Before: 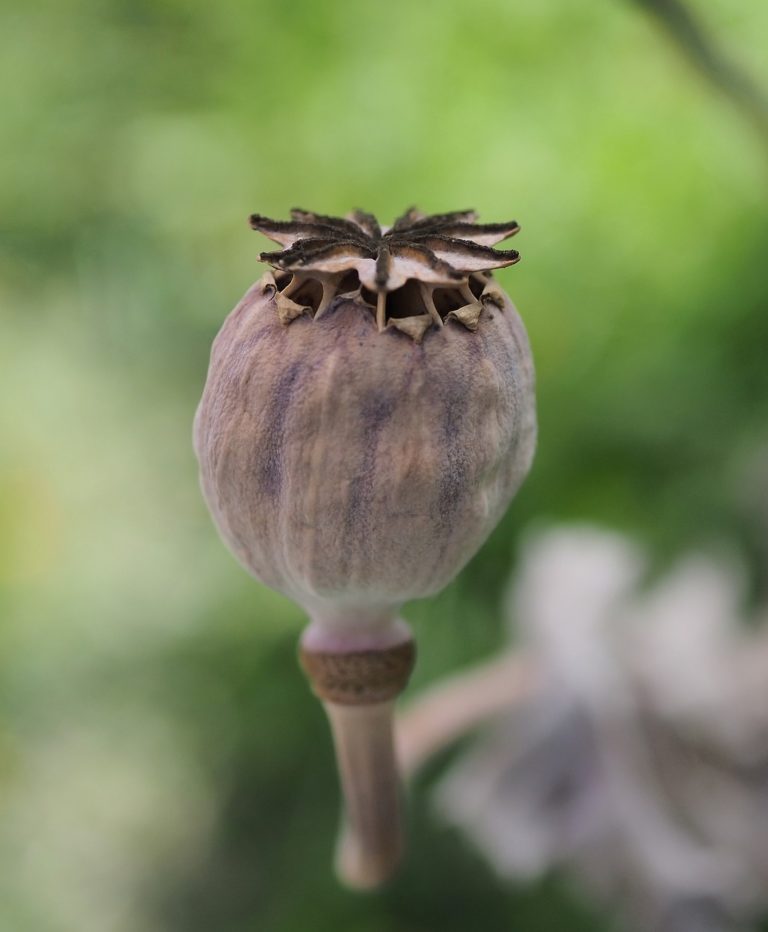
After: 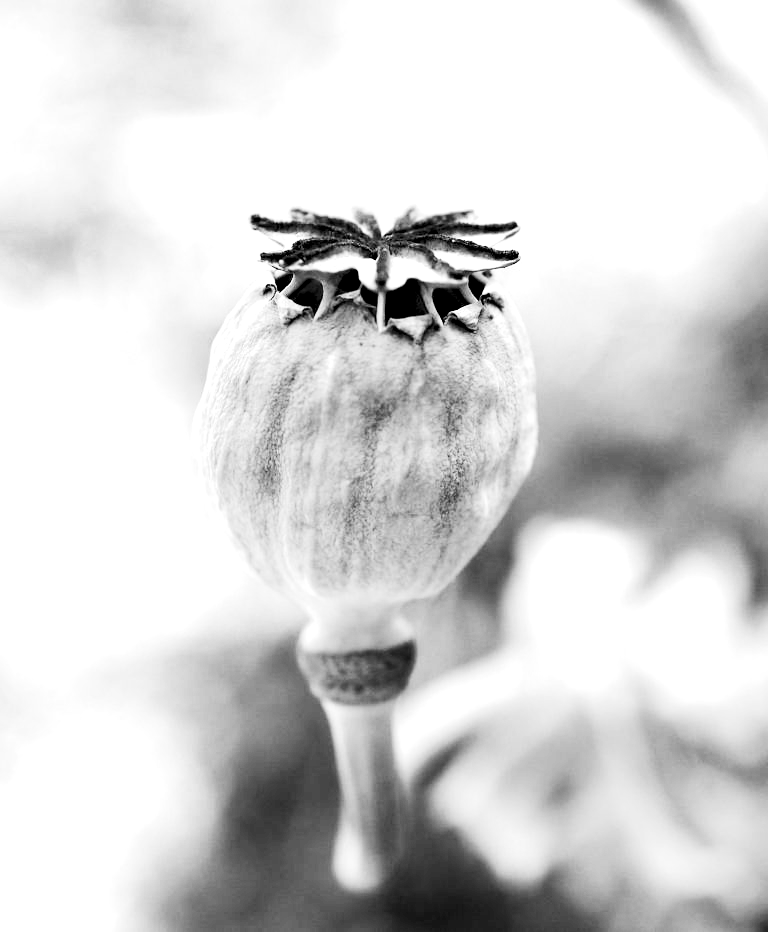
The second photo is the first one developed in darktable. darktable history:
color correction: highlights a* 17.03, highlights b* 0.205, shadows a* -15.38, shadows b* -14.56, saturation 1.5
monochrome: a -35.87, b 49.73, size 1.7
exposure: black level correction 0.016, exposure 1.774 EV, compensate highlight preservation false
contrast brightness saturation: contrast 0.28
